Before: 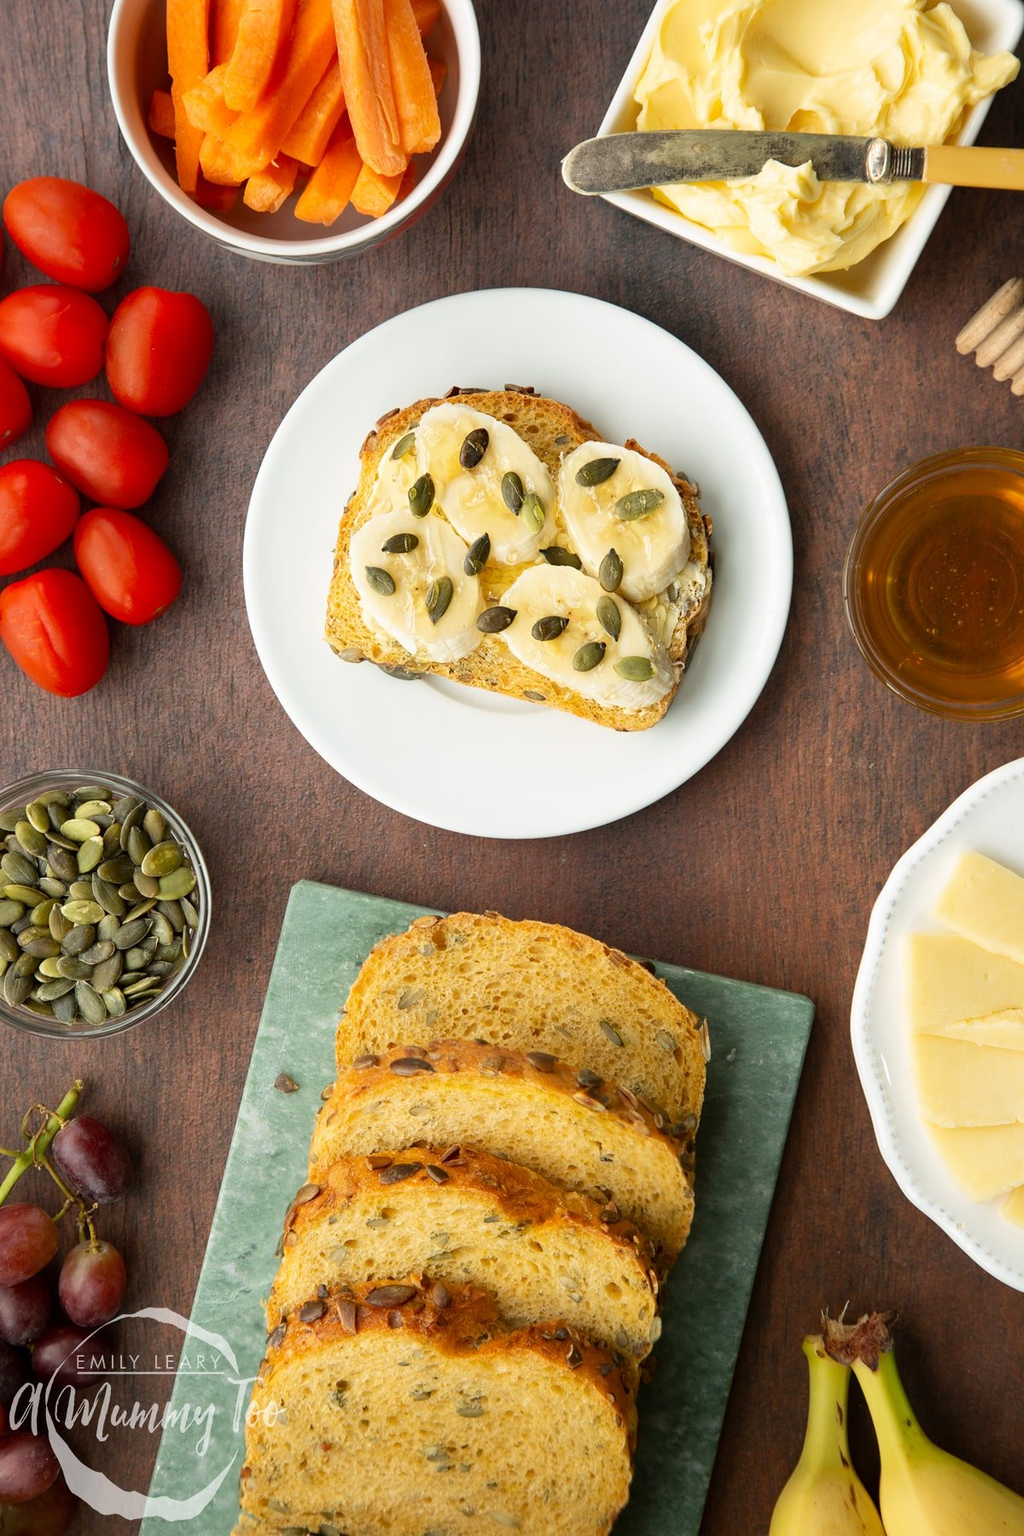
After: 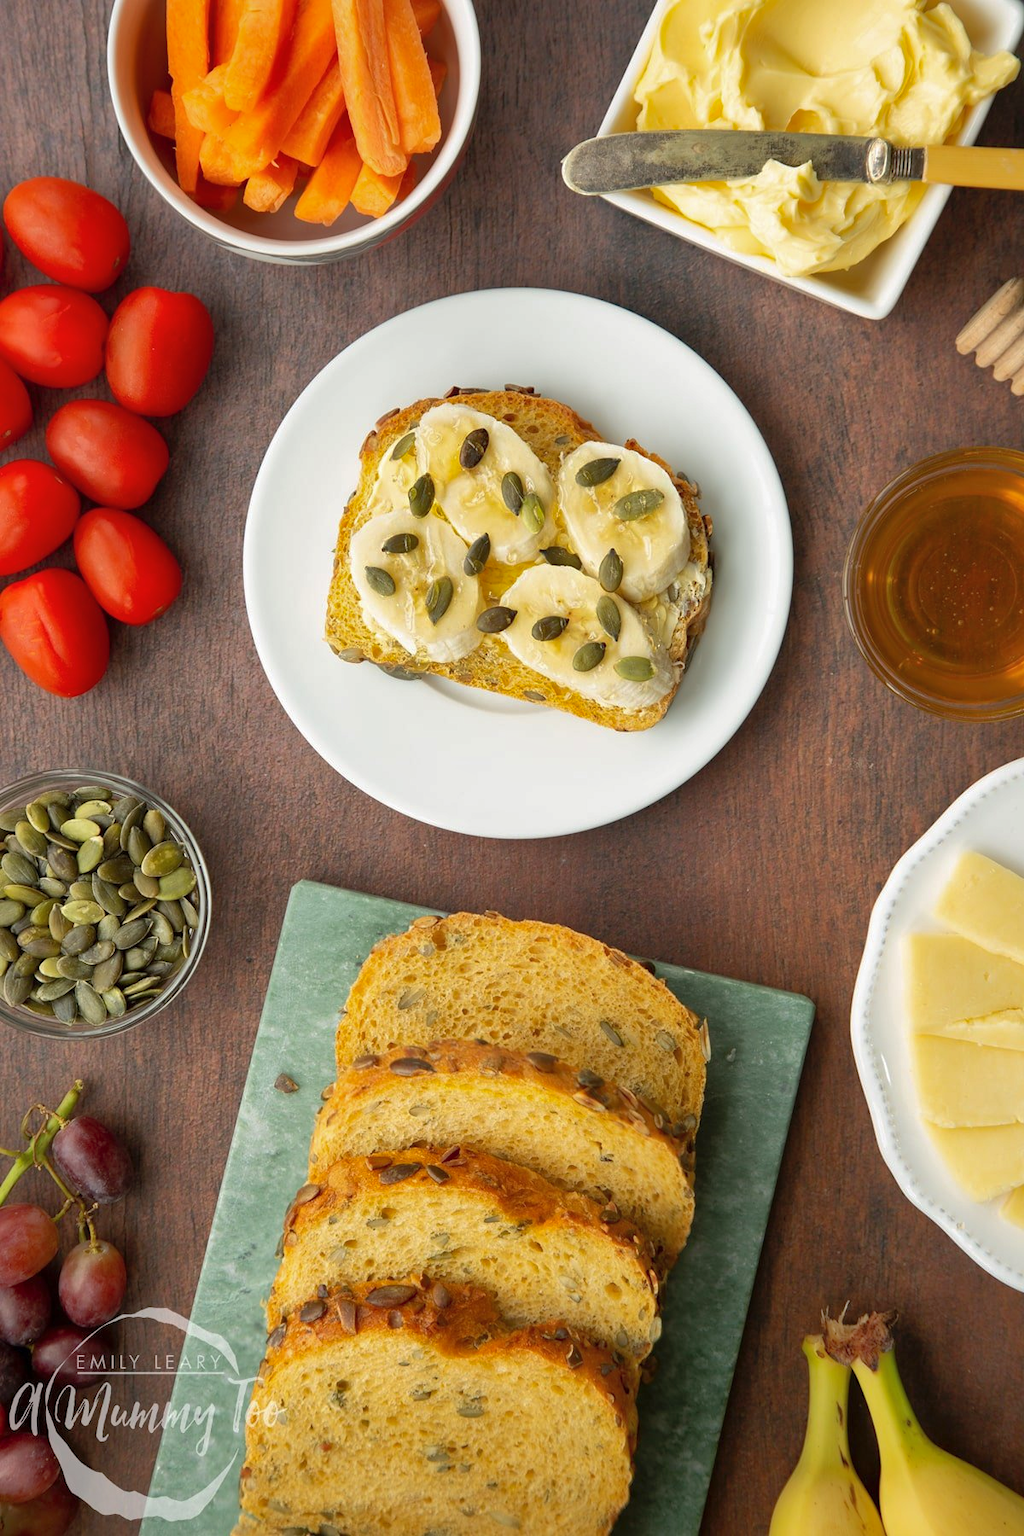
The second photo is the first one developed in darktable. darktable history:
shadows and highlights: on, module defaults
color calibration: illuminant same as pipeline (D50), adaptation none (bypass), x 0.333, y 0.333, temperature 5023.31 K
